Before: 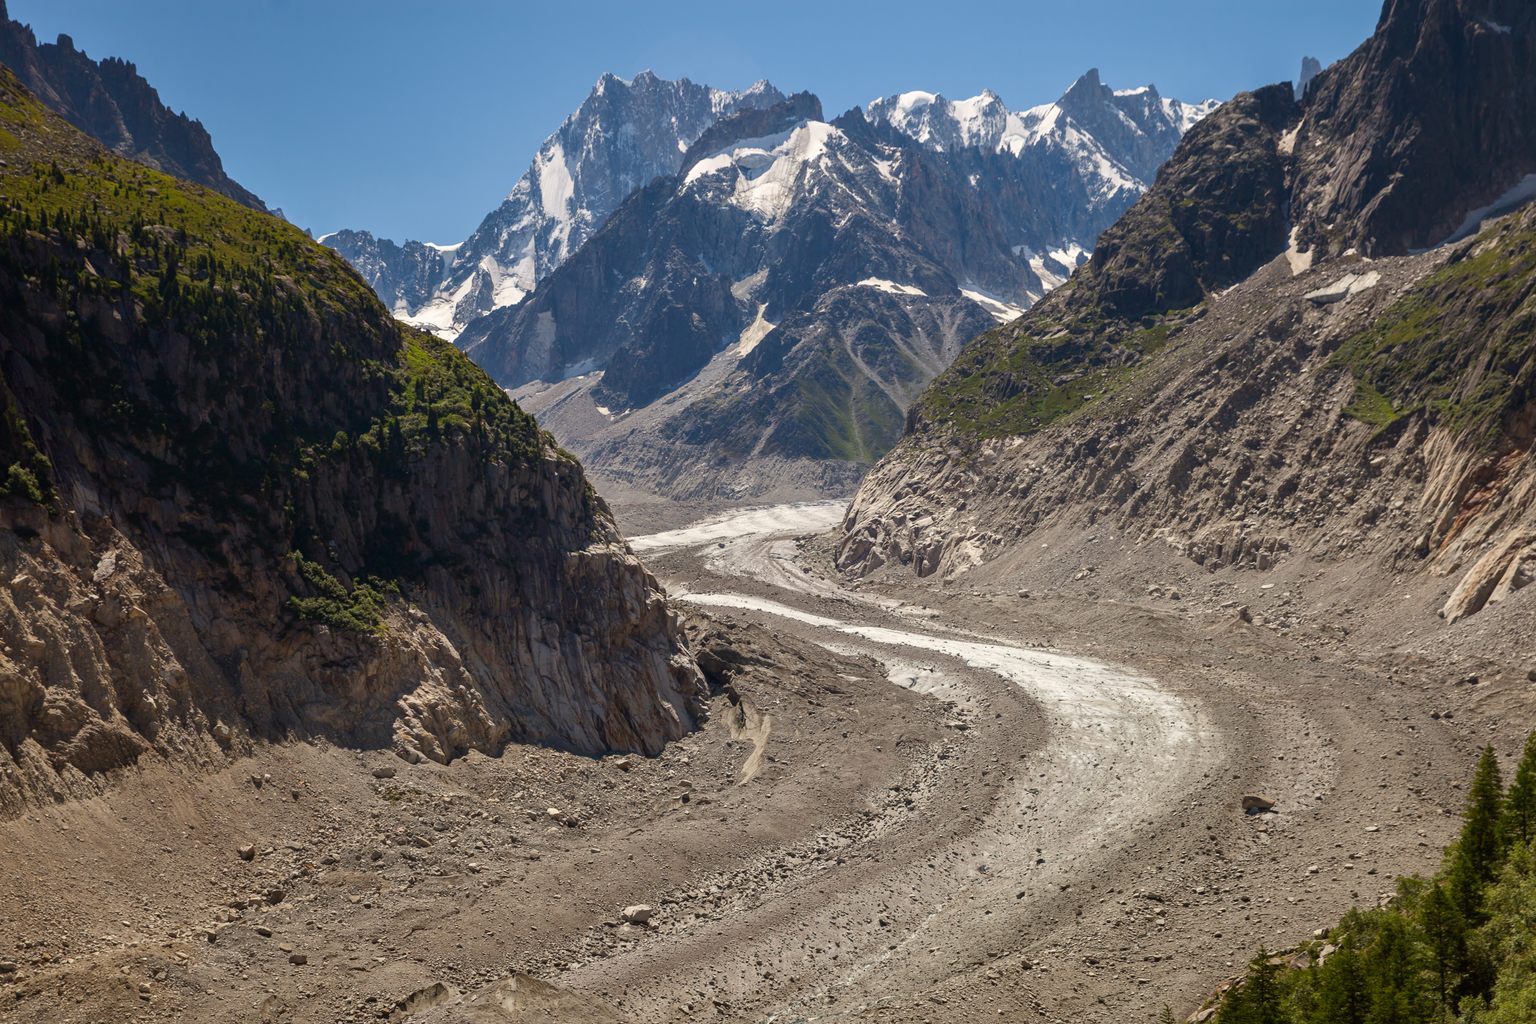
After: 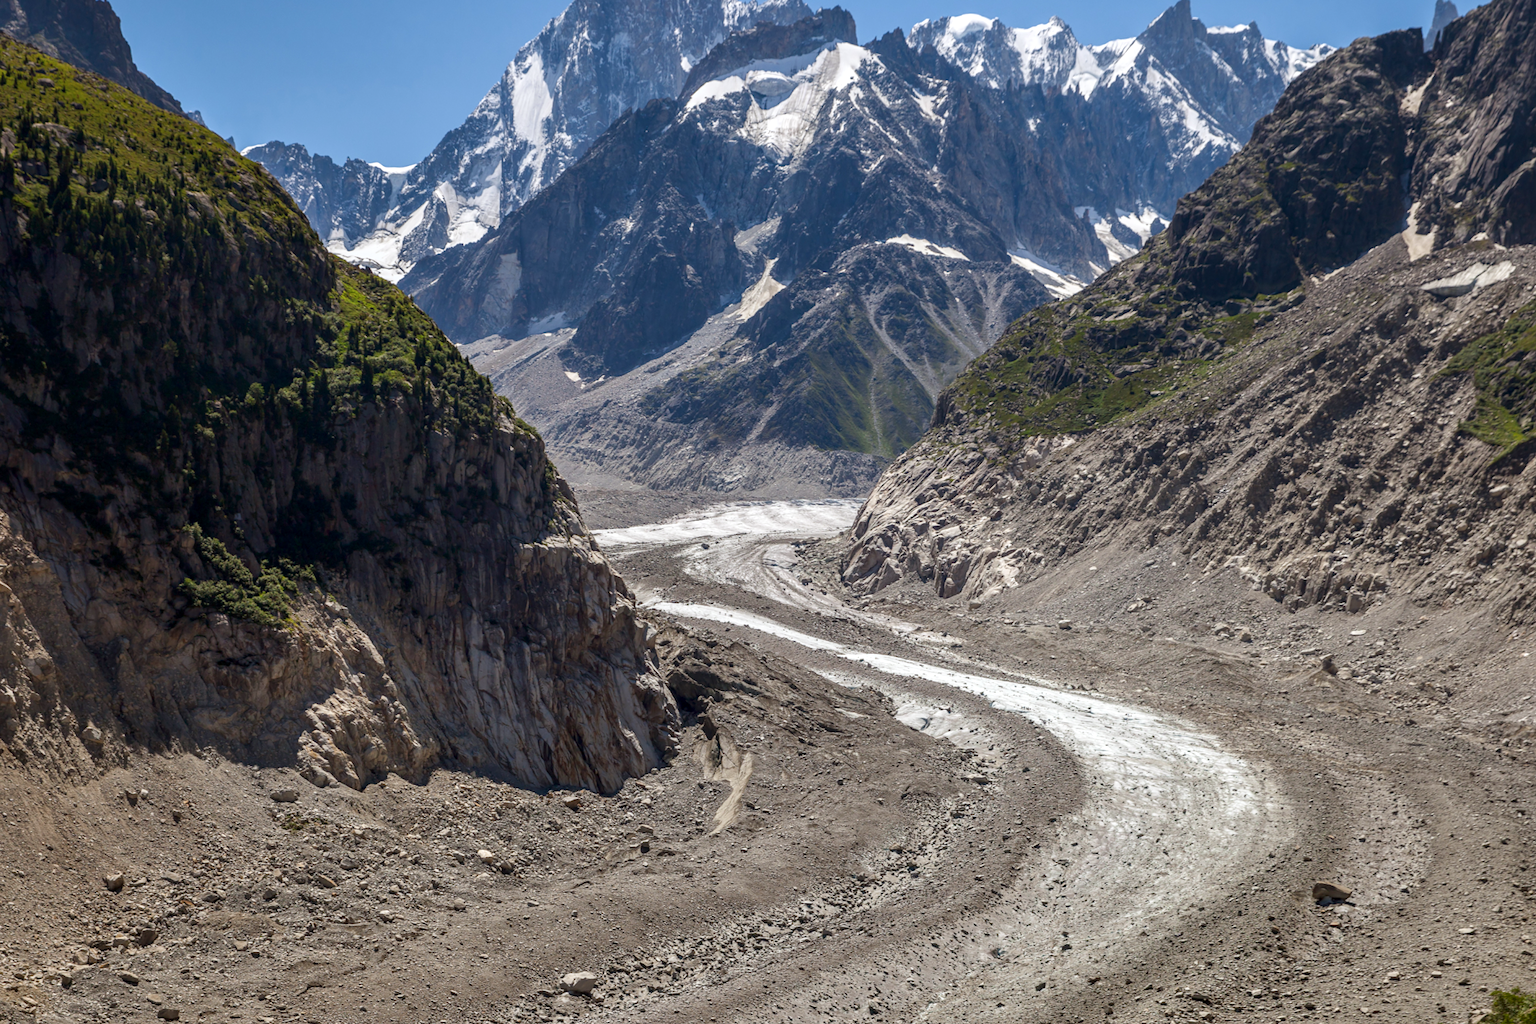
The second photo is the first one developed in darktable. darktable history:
local contrast: detail 130%
crop and rotate: angle -3.27°, left 5.211%, top 5.211%, right 4.607%, bottom 4.607%
white balance: red 0.967, blue 1.049
